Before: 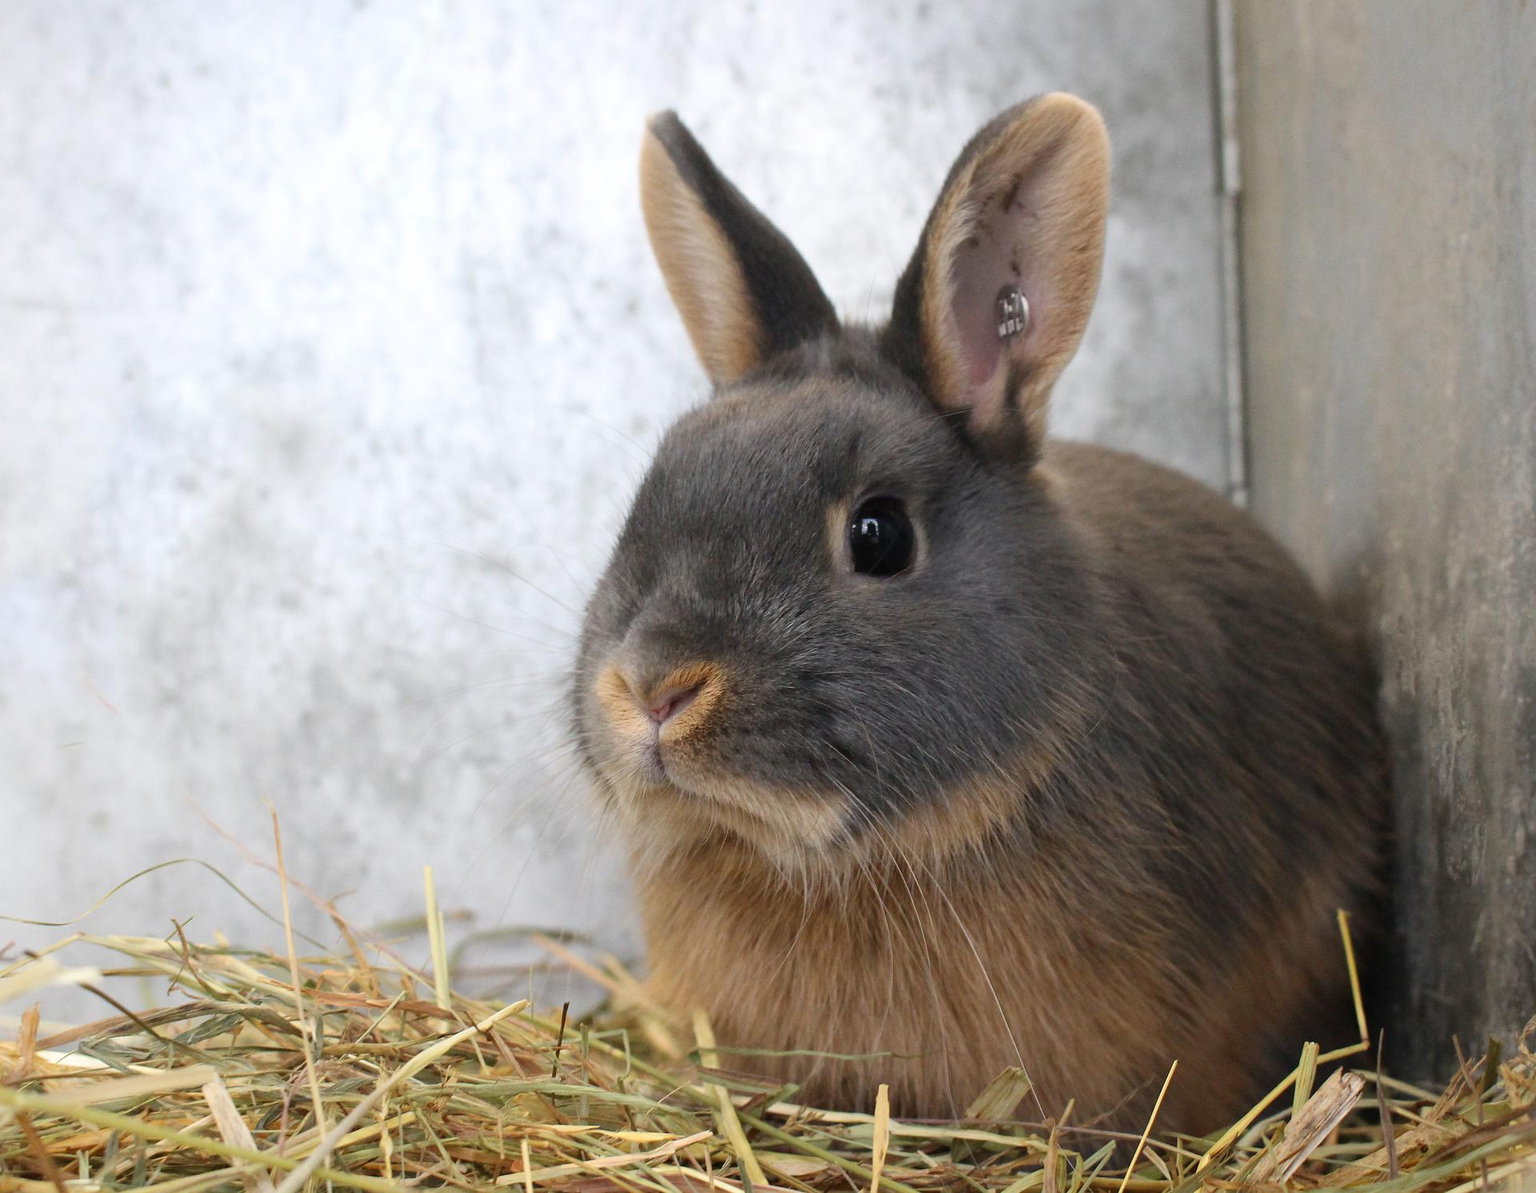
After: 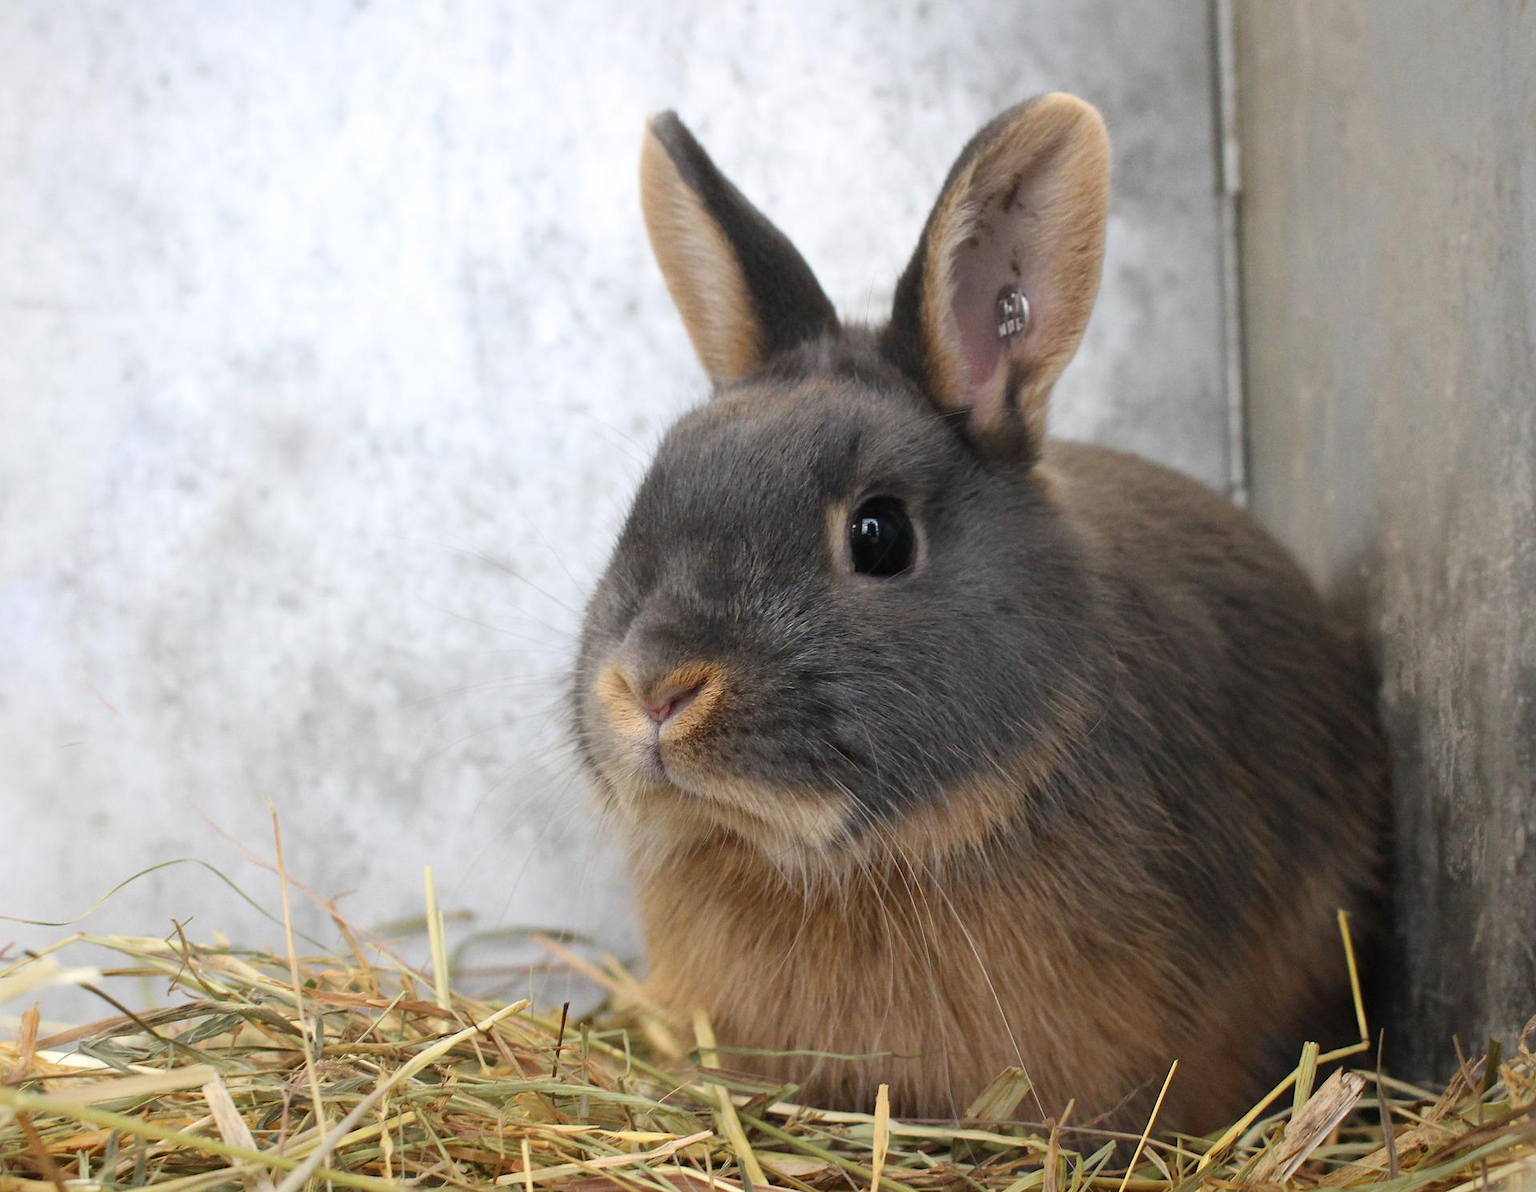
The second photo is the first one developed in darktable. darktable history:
tone equalizer: mask exposure compensation -0.494 EV
